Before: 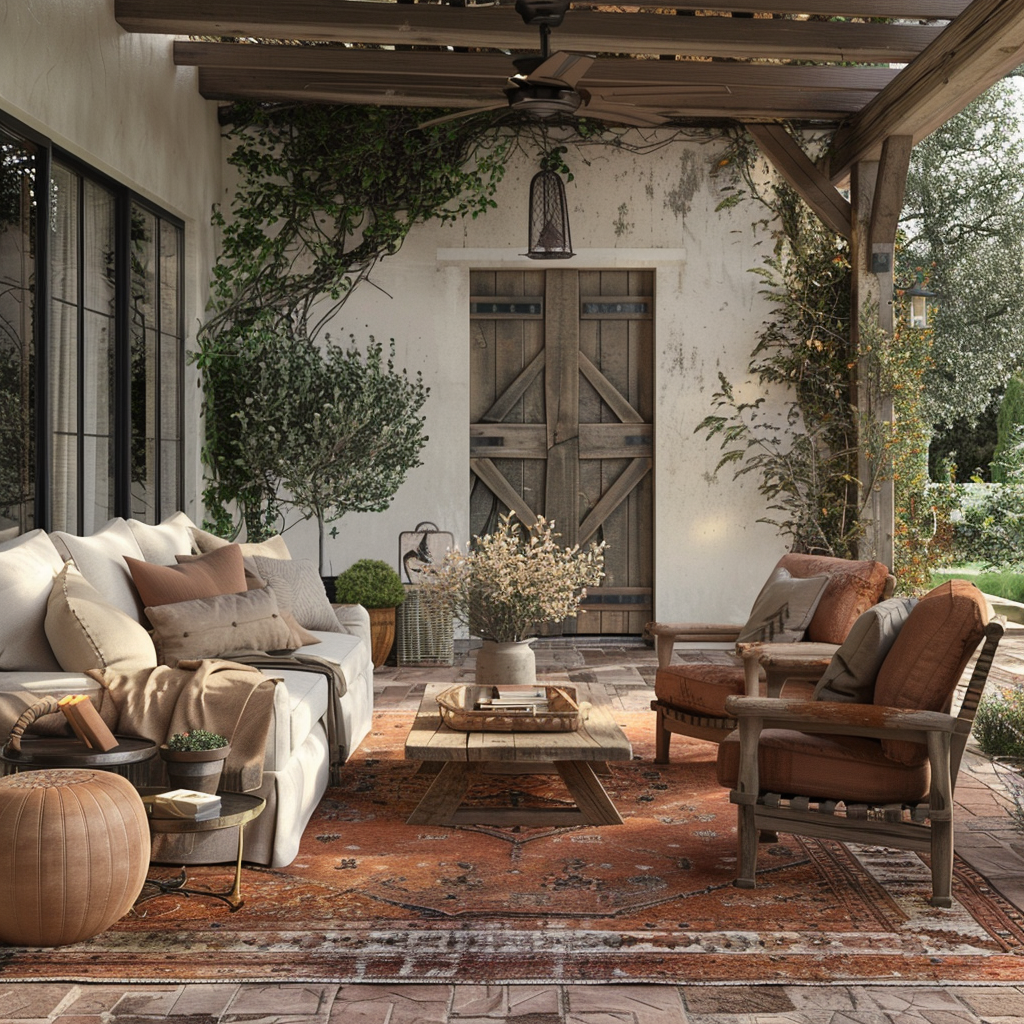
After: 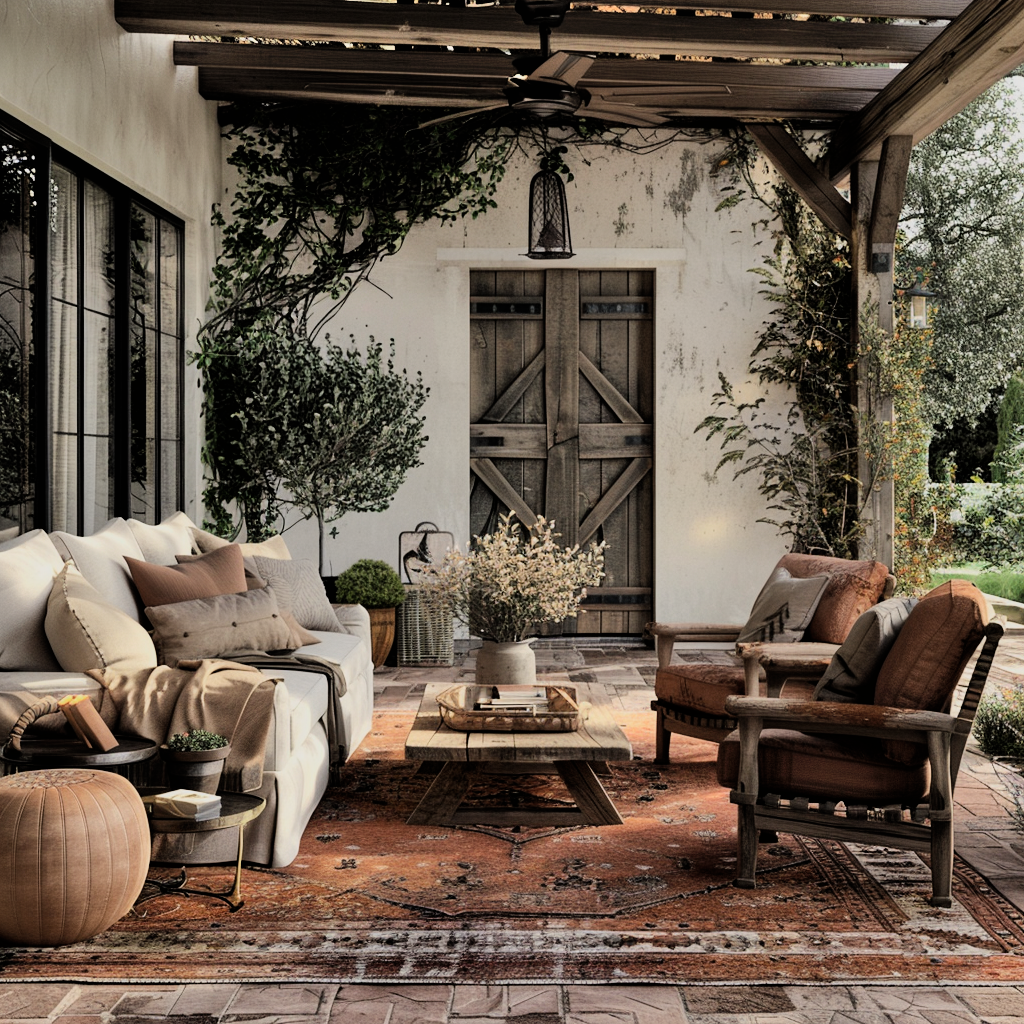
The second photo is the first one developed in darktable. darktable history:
shadows and highlights: shadows 59.64, soften with gaussian
filmic rgb: black relative exposure -5.14 EV, white relative exposure 4 EV, threshold 3.05 EV, hardness 2.9, contrast 1.299, color science v6 (2022), enable highlight reconstruction true
